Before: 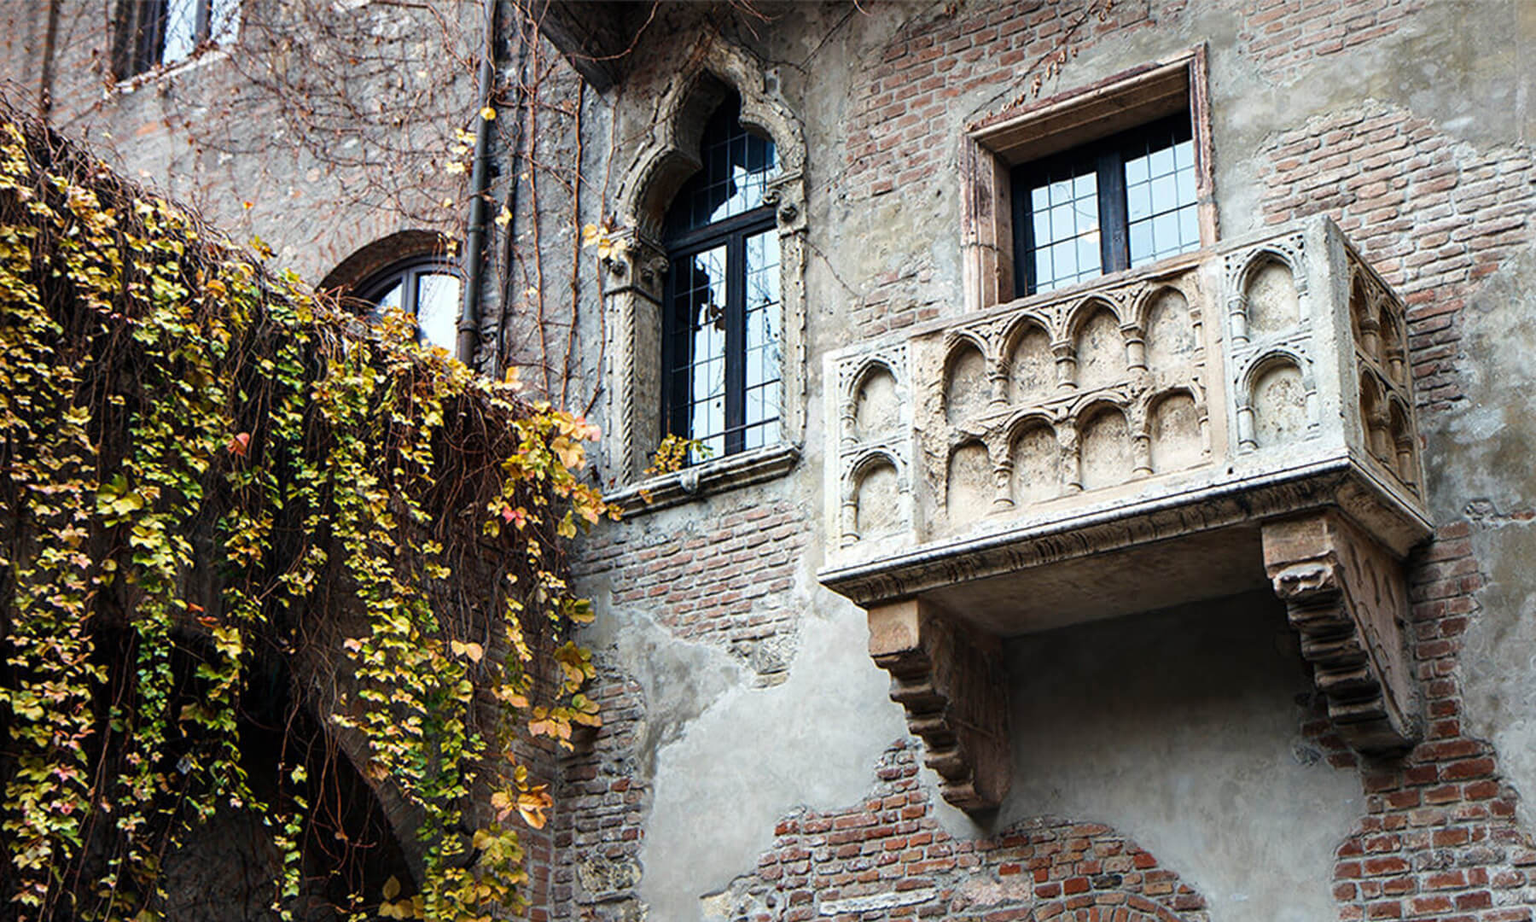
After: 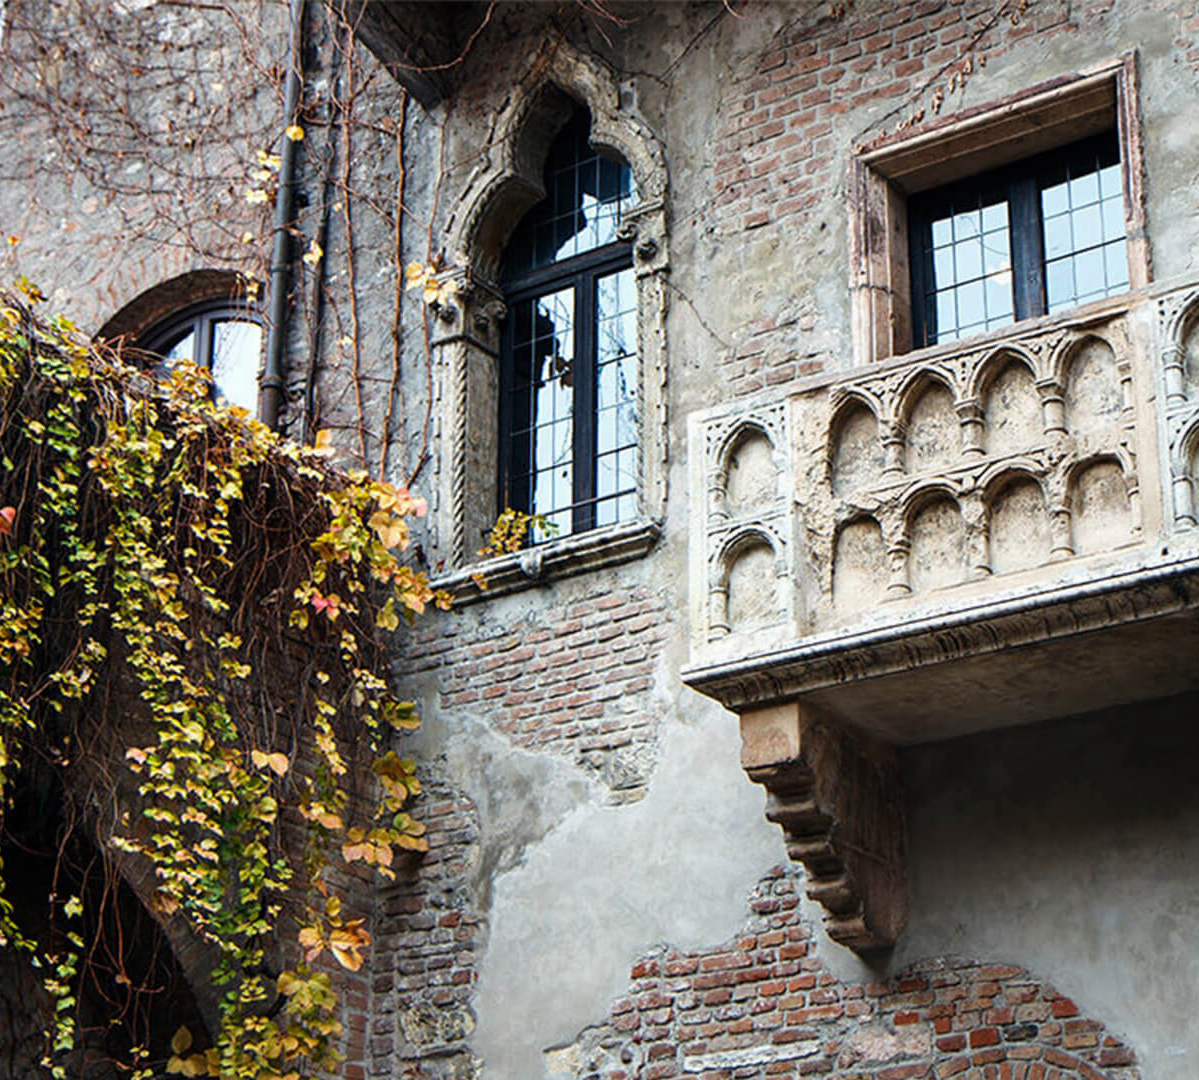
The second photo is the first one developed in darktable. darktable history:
tone equalizer: on, module defaults
crop and rotate: left 15.41%, right 17.96%
exposure: exposure -0.042 EV, compensate highlight preservation false
